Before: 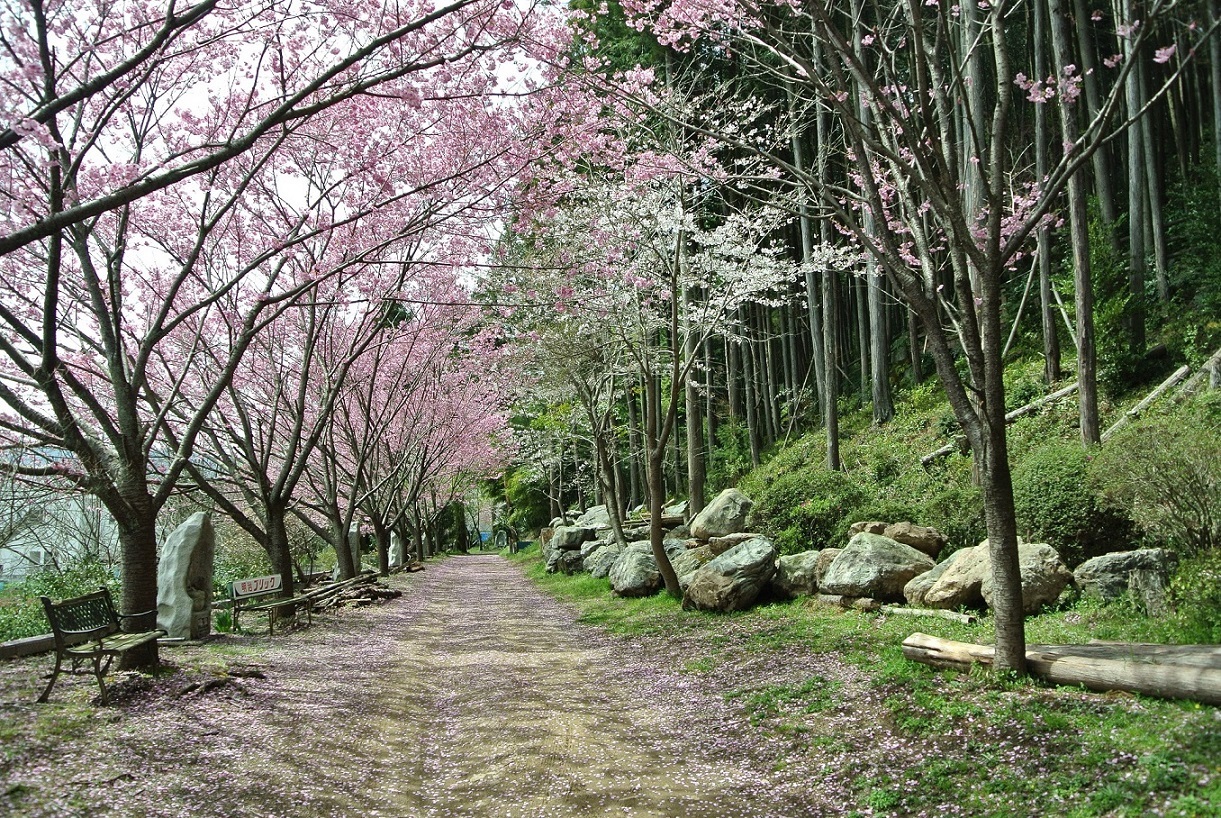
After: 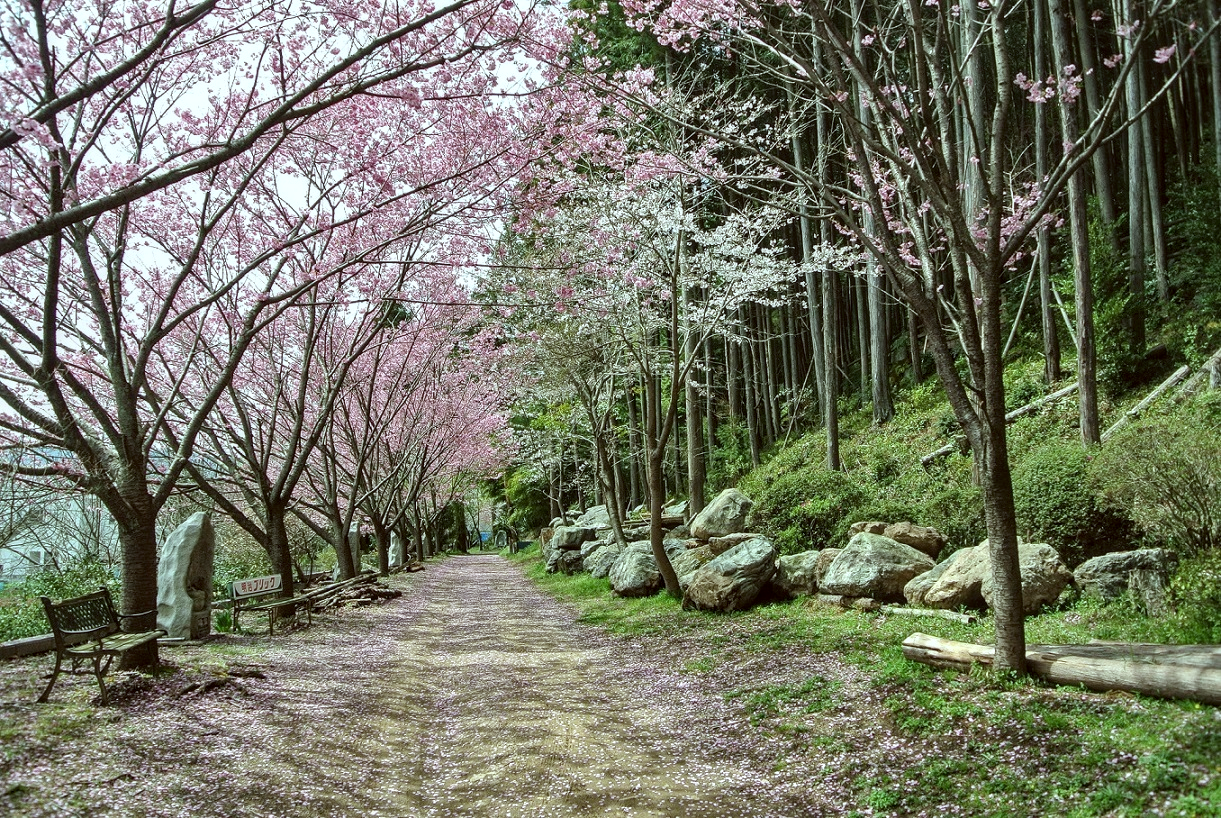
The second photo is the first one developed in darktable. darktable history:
local contrast: on, module defaults
color correction: highlights a* -4.96, highlights b* -3.87, shadows a* 3.97, shadows b* 4.37
